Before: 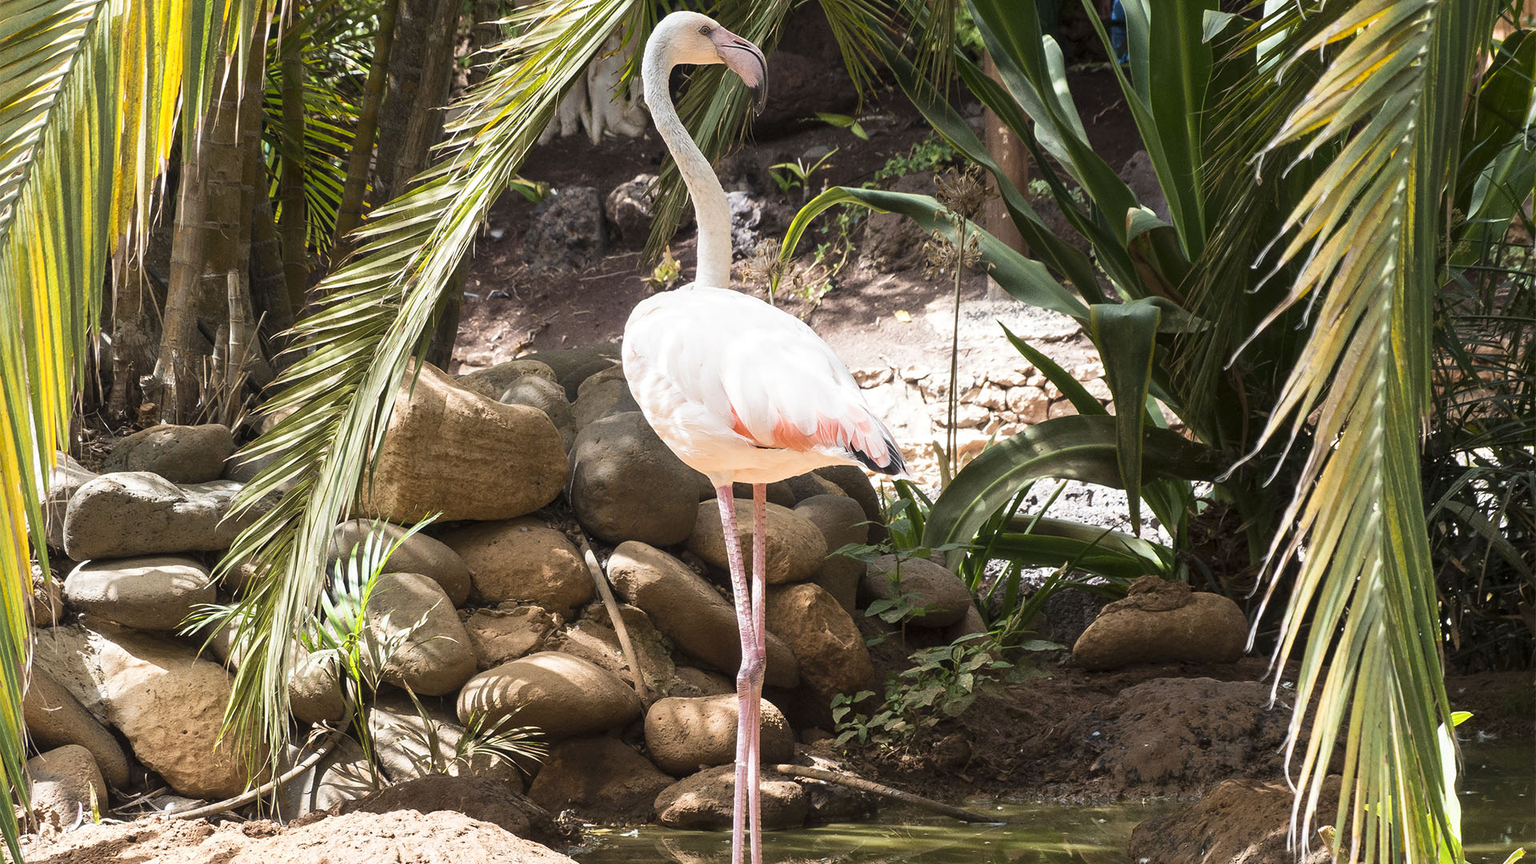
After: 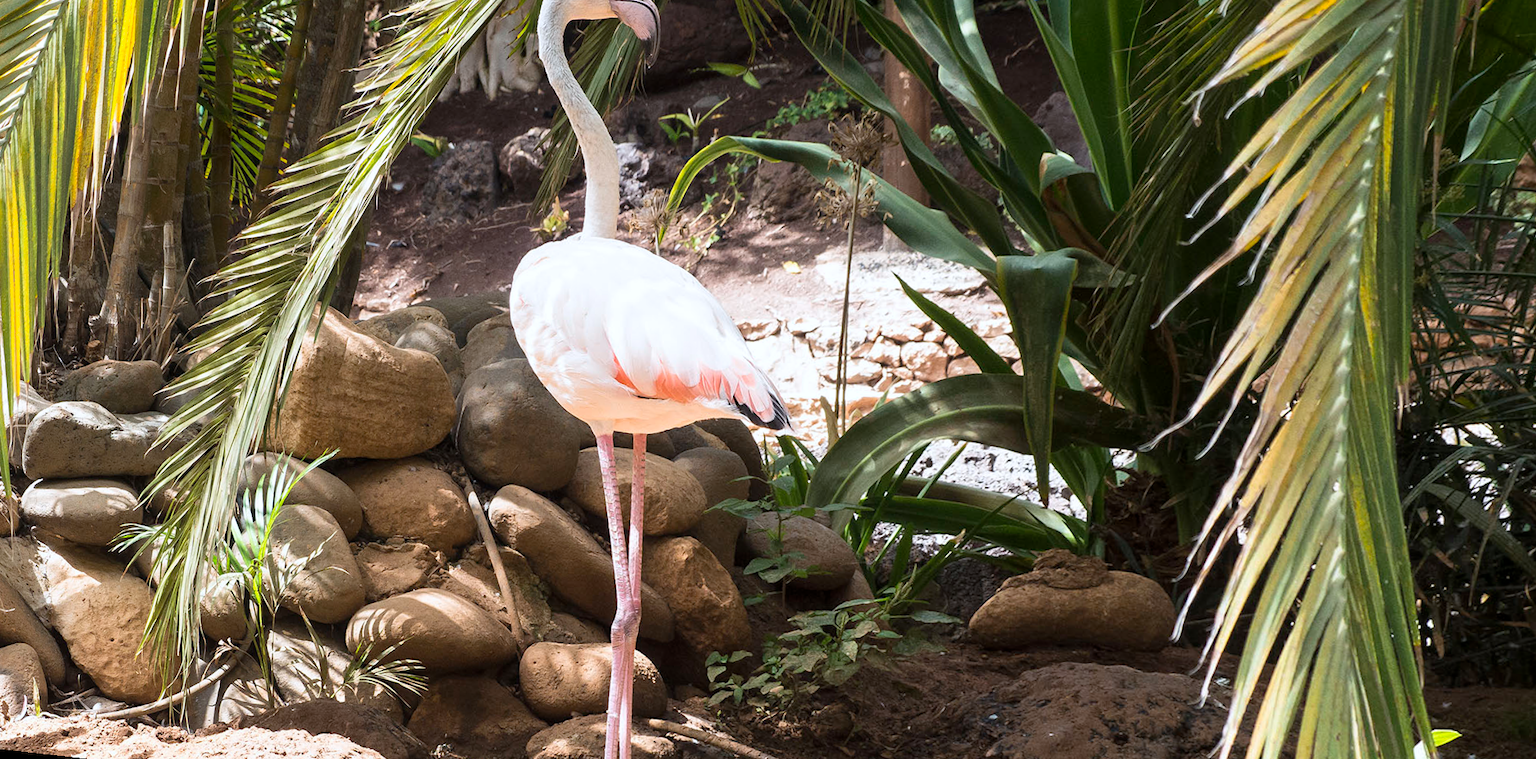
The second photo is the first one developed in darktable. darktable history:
rotate and perspective: rotation 1.69°, lens shift (vertical) -0.023, lens shift (horizontal) -0.291, crop left 0.025, crop right 0.988, crop top 0.092, crop bottom 0.842
white balance: red 0.983, blue 1.036
